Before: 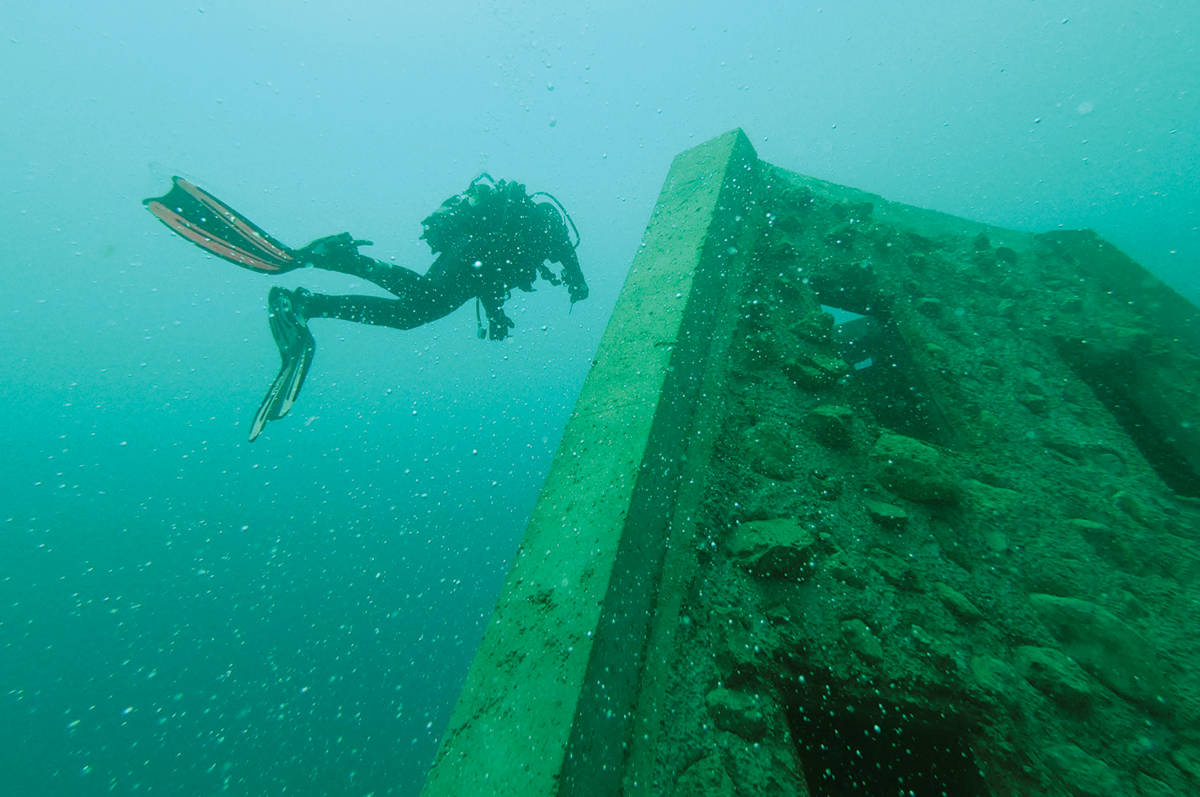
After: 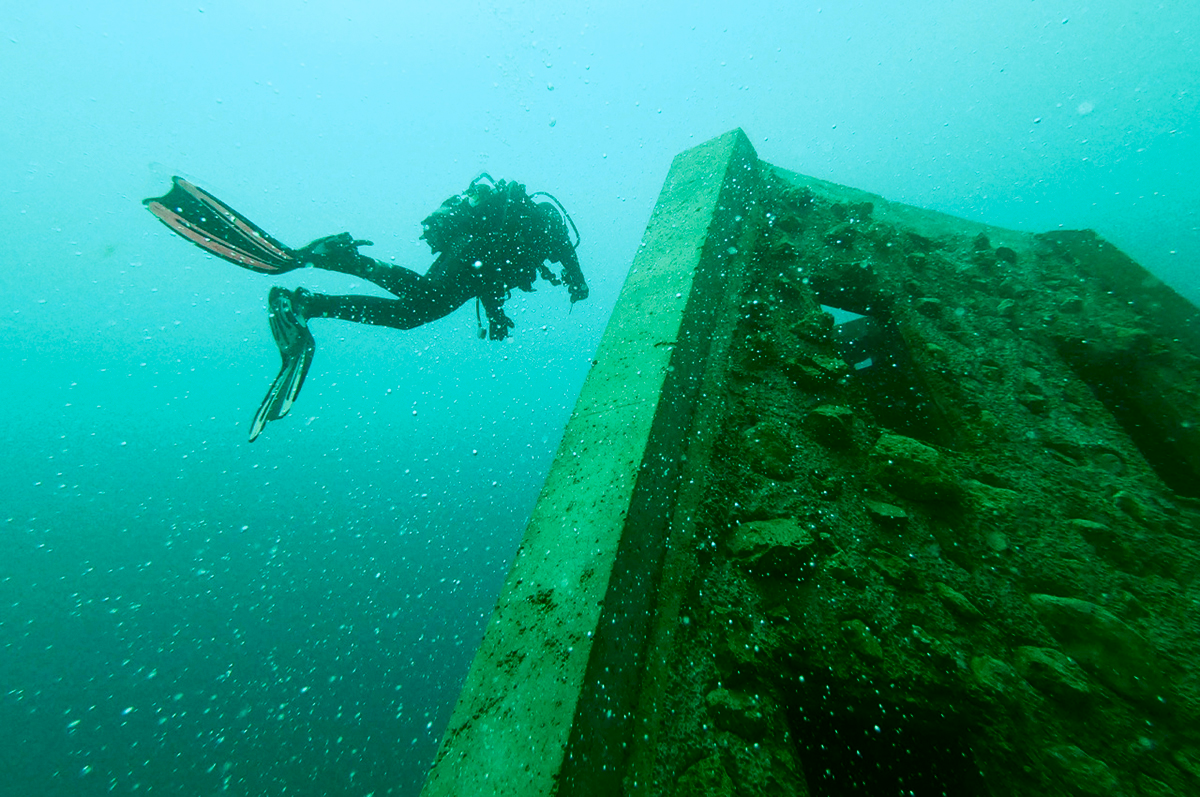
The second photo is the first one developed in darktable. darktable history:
white balance: red 1, blue 1
contrast brightness saturation: contrast 0.32, brightness -0.08, saturation 0.17
color balance rgb: perceptual saturation grading › global saturation 20%, perceptual saturation grading › highlights -25%, perceptual saturation grading › shadows 25%
